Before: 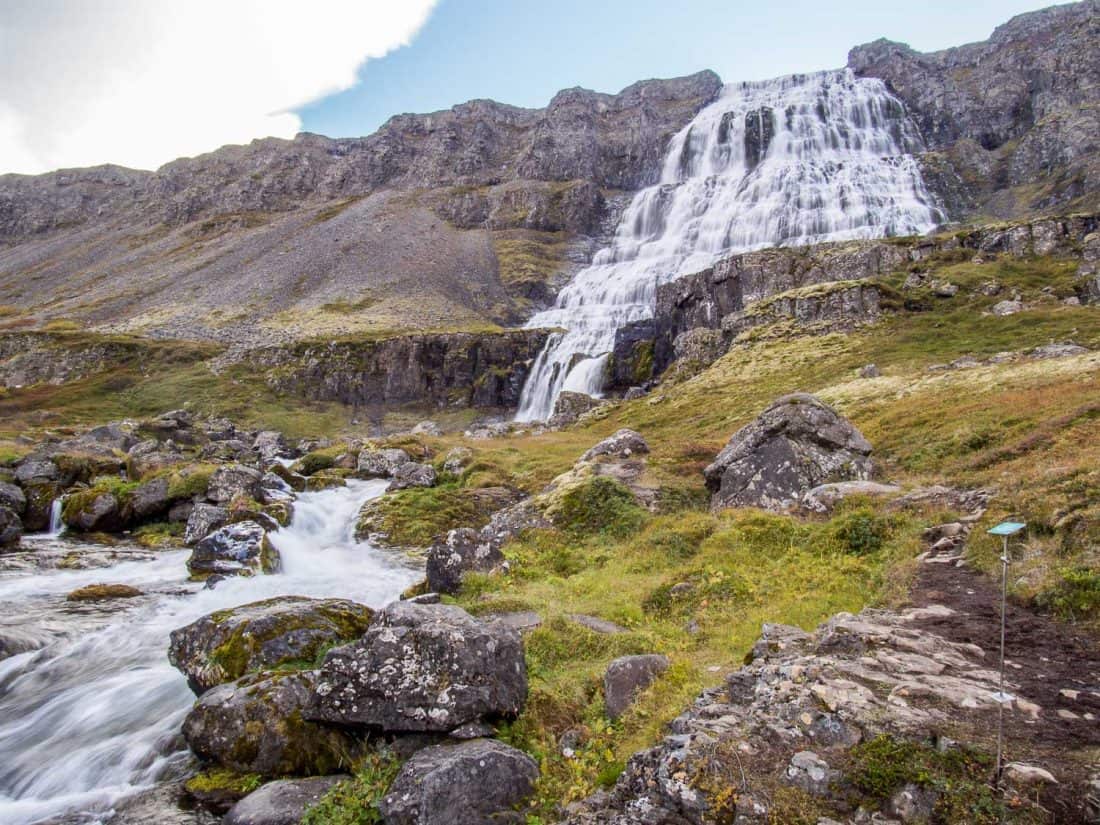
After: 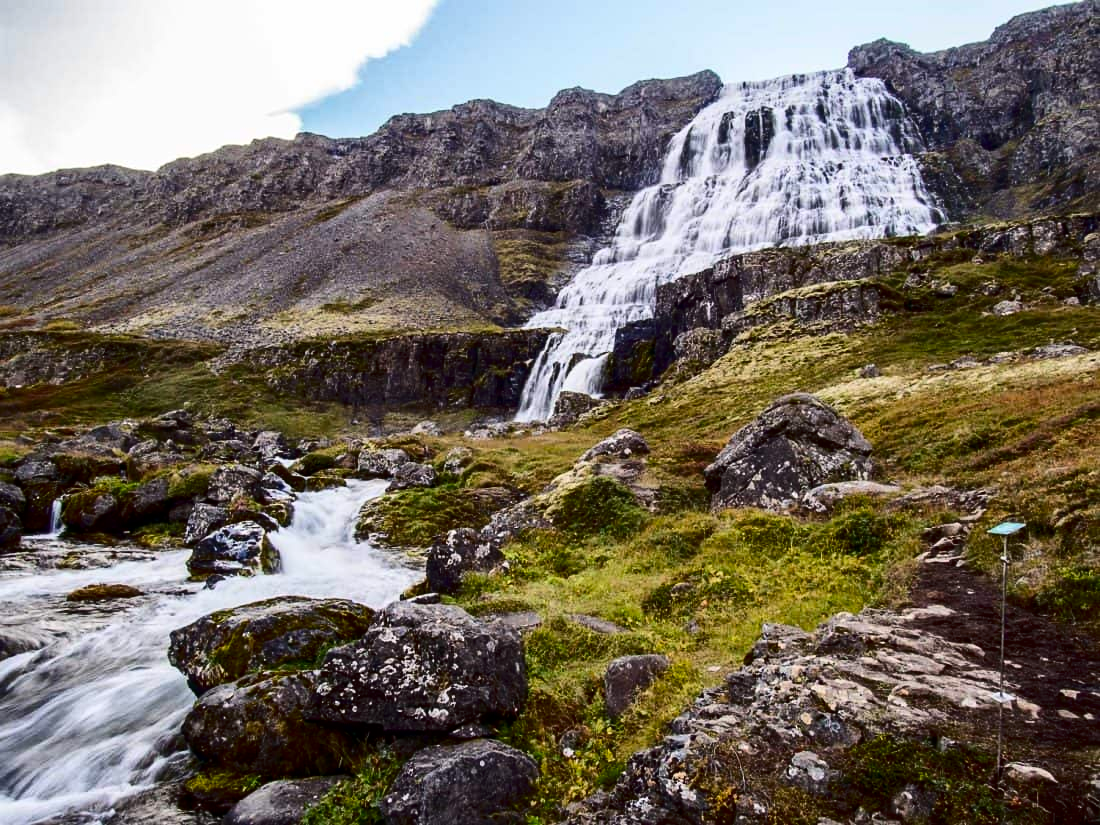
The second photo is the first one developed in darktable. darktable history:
contrast brightness saturation: contrast 0.24, brightness -0.24, saturation 0.14
sharpen: amount 0.2
